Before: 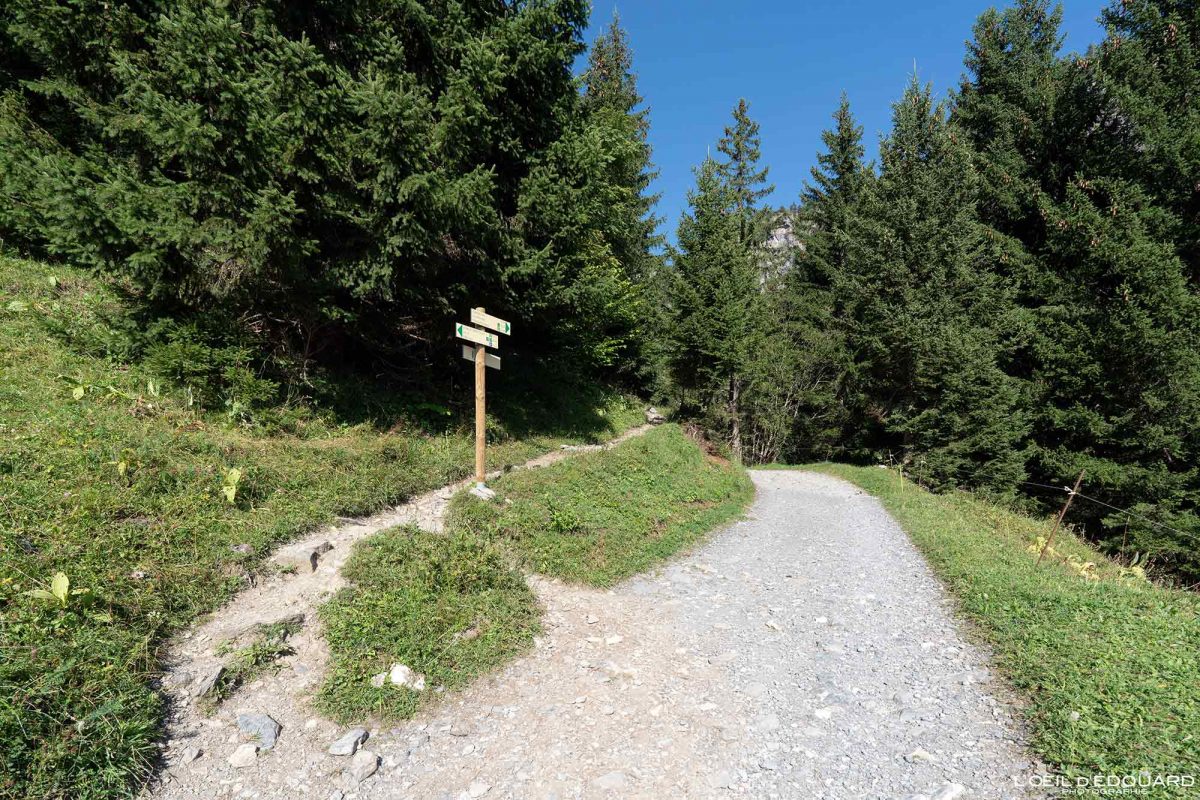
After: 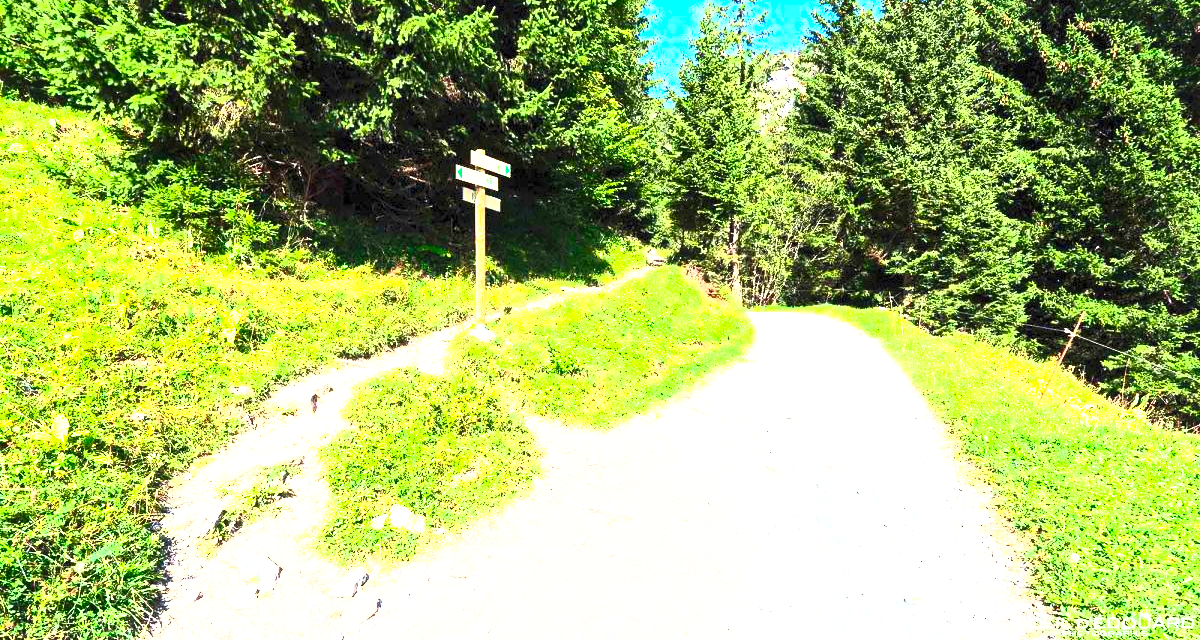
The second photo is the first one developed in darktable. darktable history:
base curve: curves: ch0 [(0, 0) (0.495, 0.917) (1, 1)], preserve colors none
local contrast: mode bilateral grid, contrast 20, coarseness 50, detail 171%, midtone range 0.2
contrast brightness saturation: contrast 1, brightness 1, saturation 1
crop and rotate: top 19.998%
